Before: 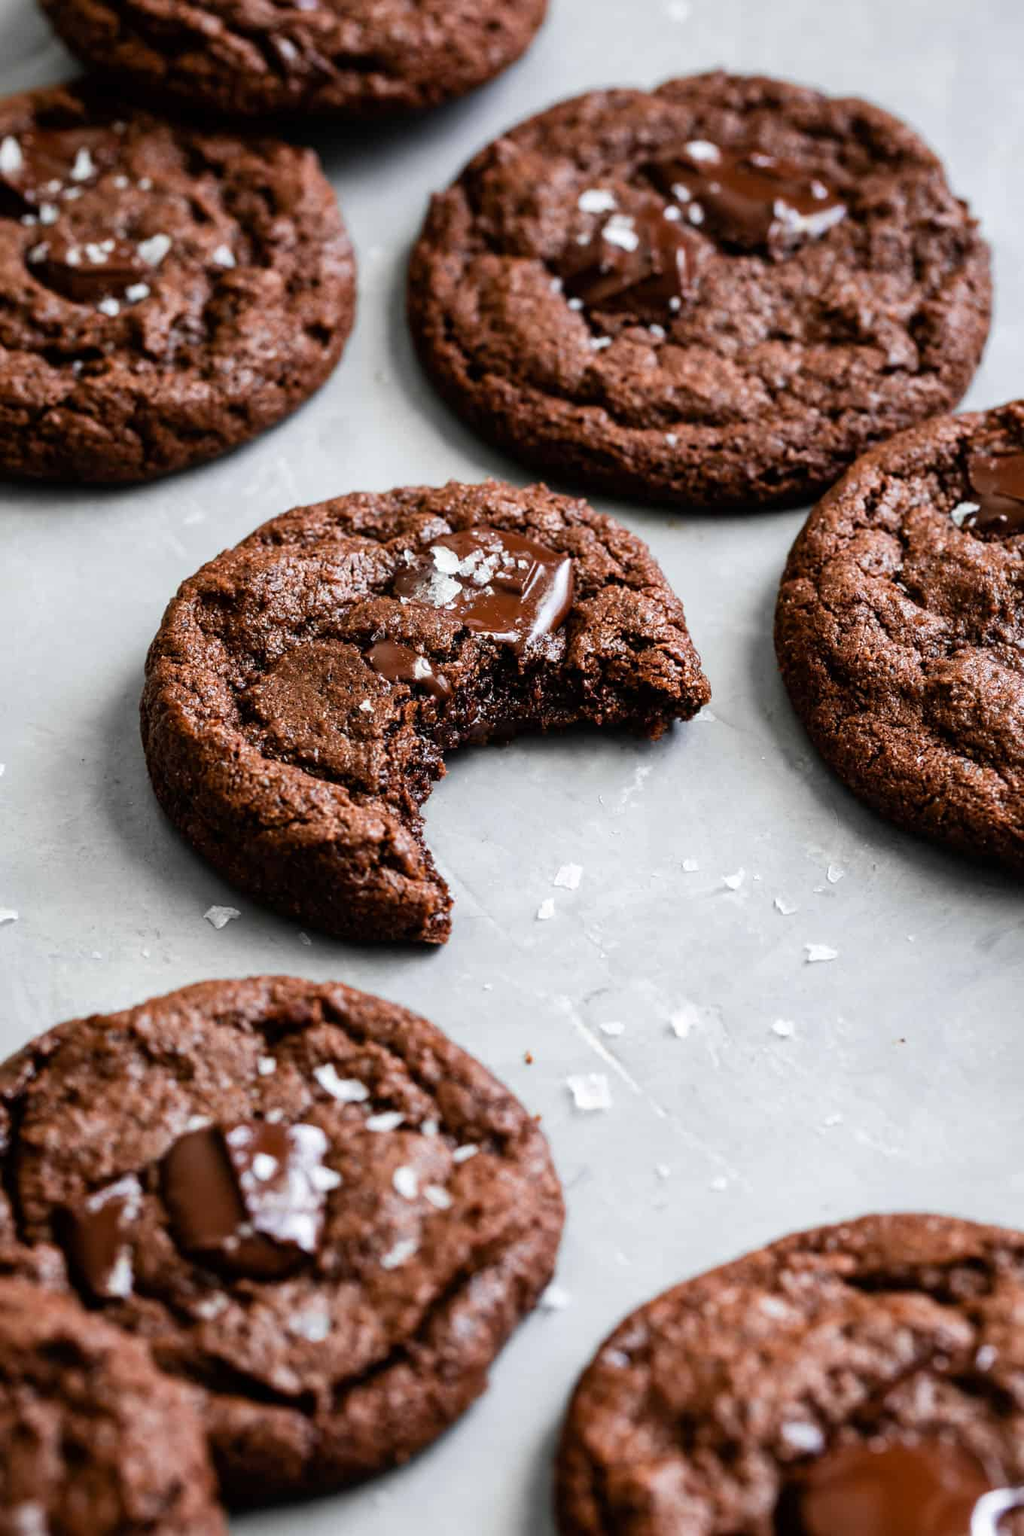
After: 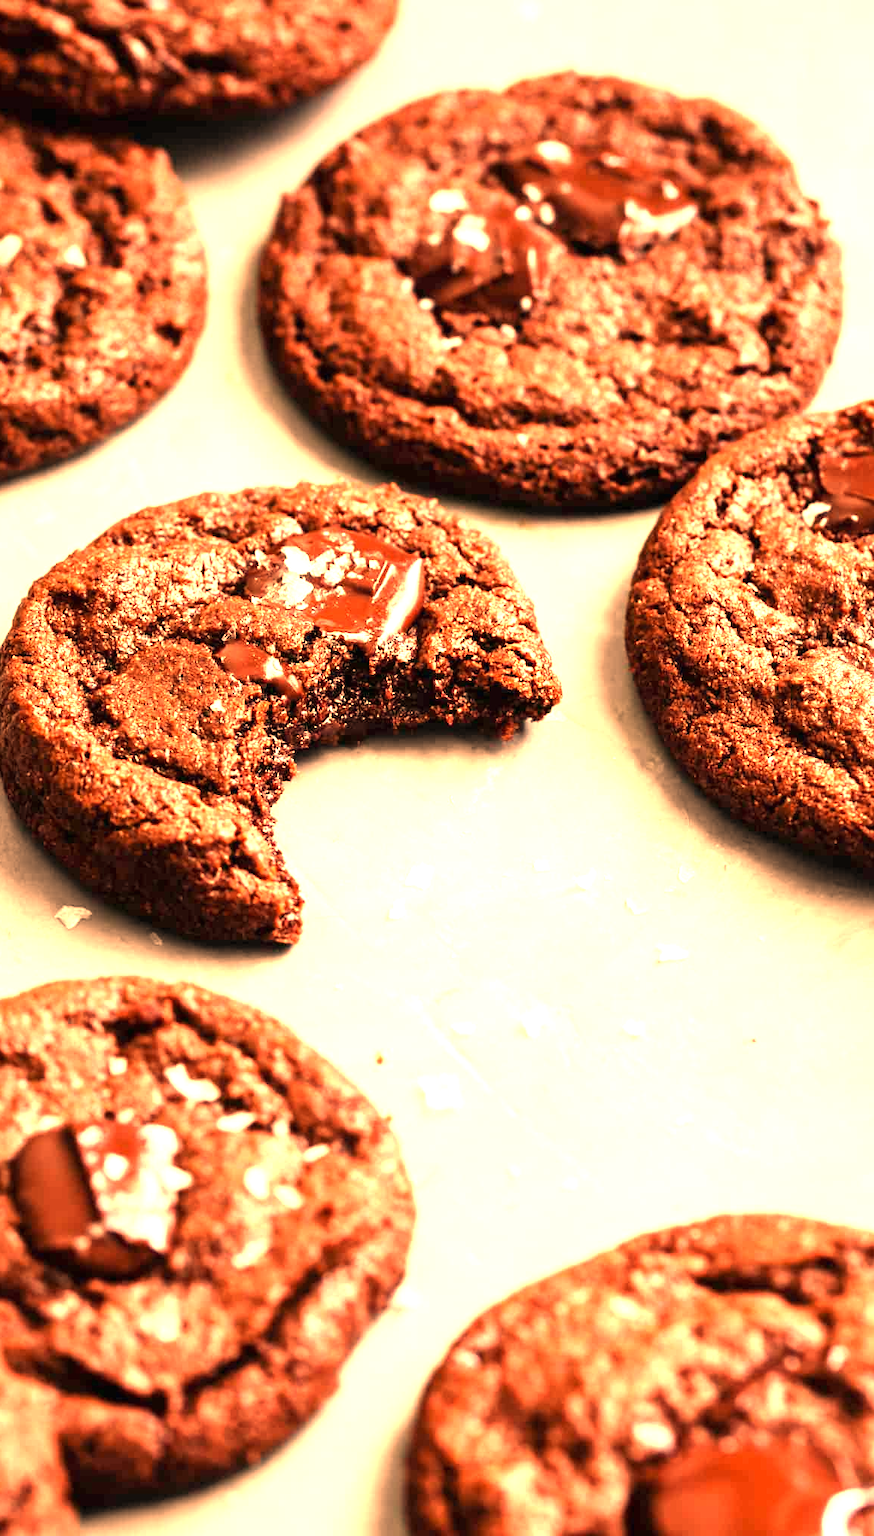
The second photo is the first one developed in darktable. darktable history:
crop and rotate: left 14.584%
white balance: red 1.467, blue 0.684
exposure: black level correction 0, exposure 1.379 EV, compensate exposure bias true, compensate highlight preservation false
